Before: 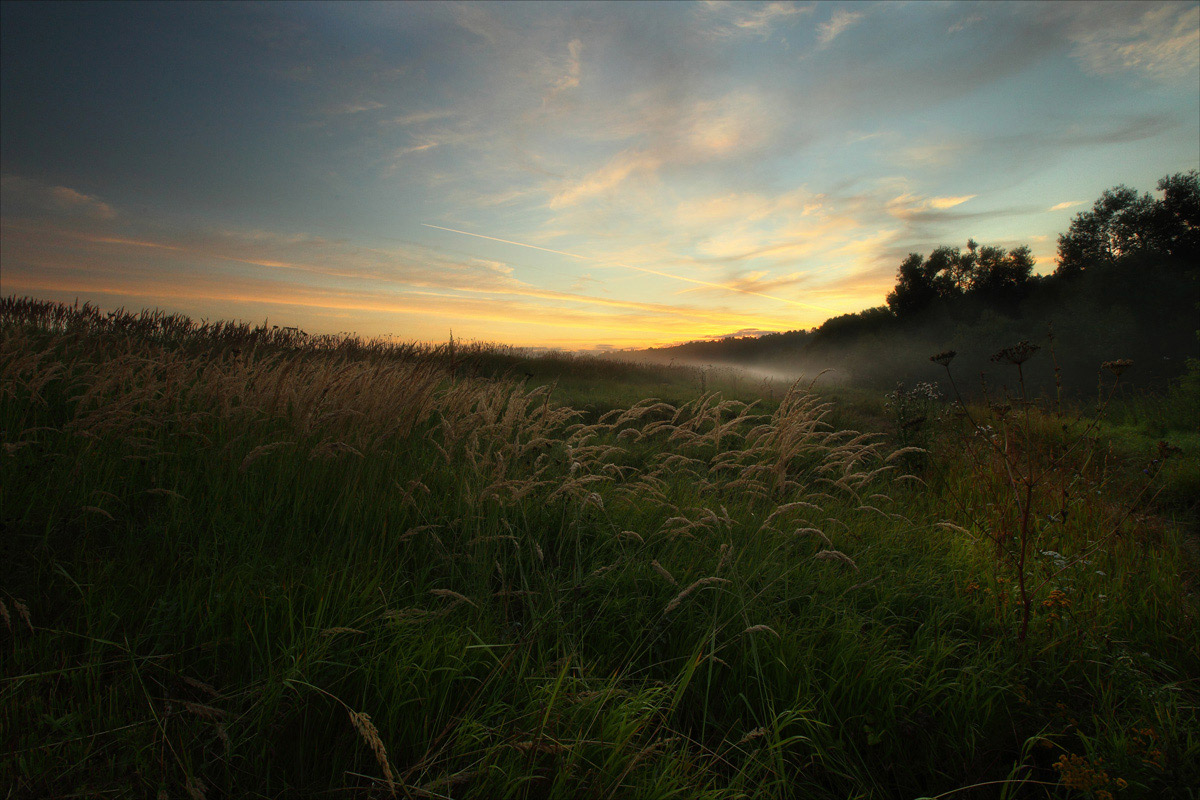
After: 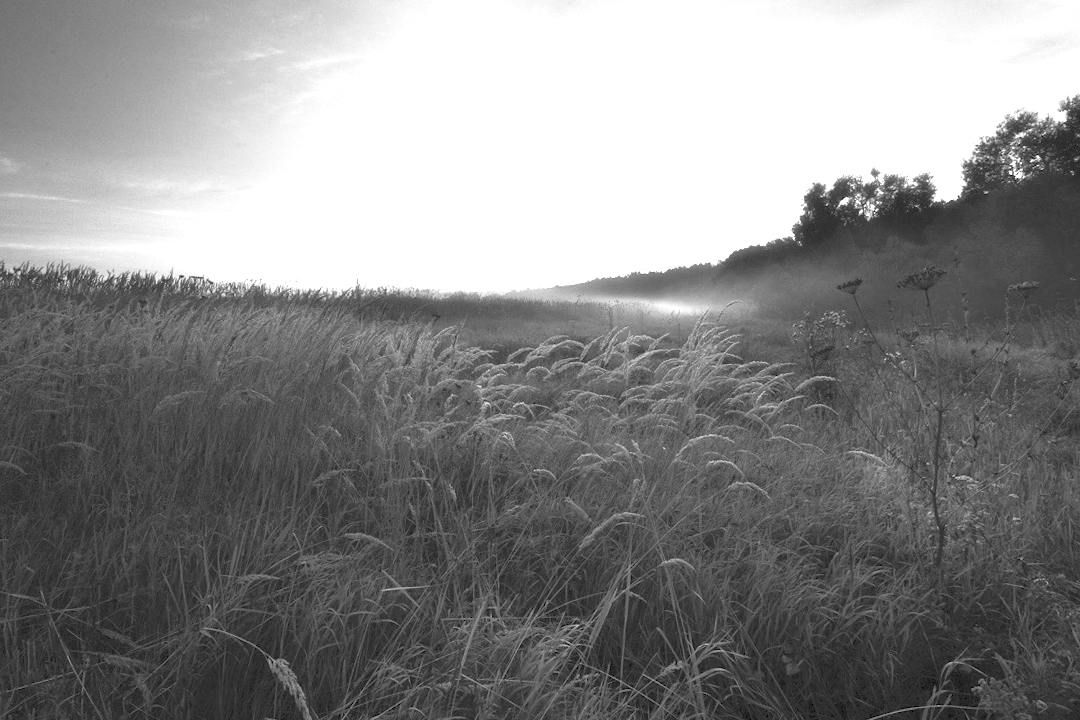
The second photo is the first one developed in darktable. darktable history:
crop and rotate: angle 1.82°, left 5.739%, top 5.699%
contrast brightness saturation: contrast 0.538, brightness 0.465, saturation -0.999
levels: levels [0.008, 0.318, 0.836]
